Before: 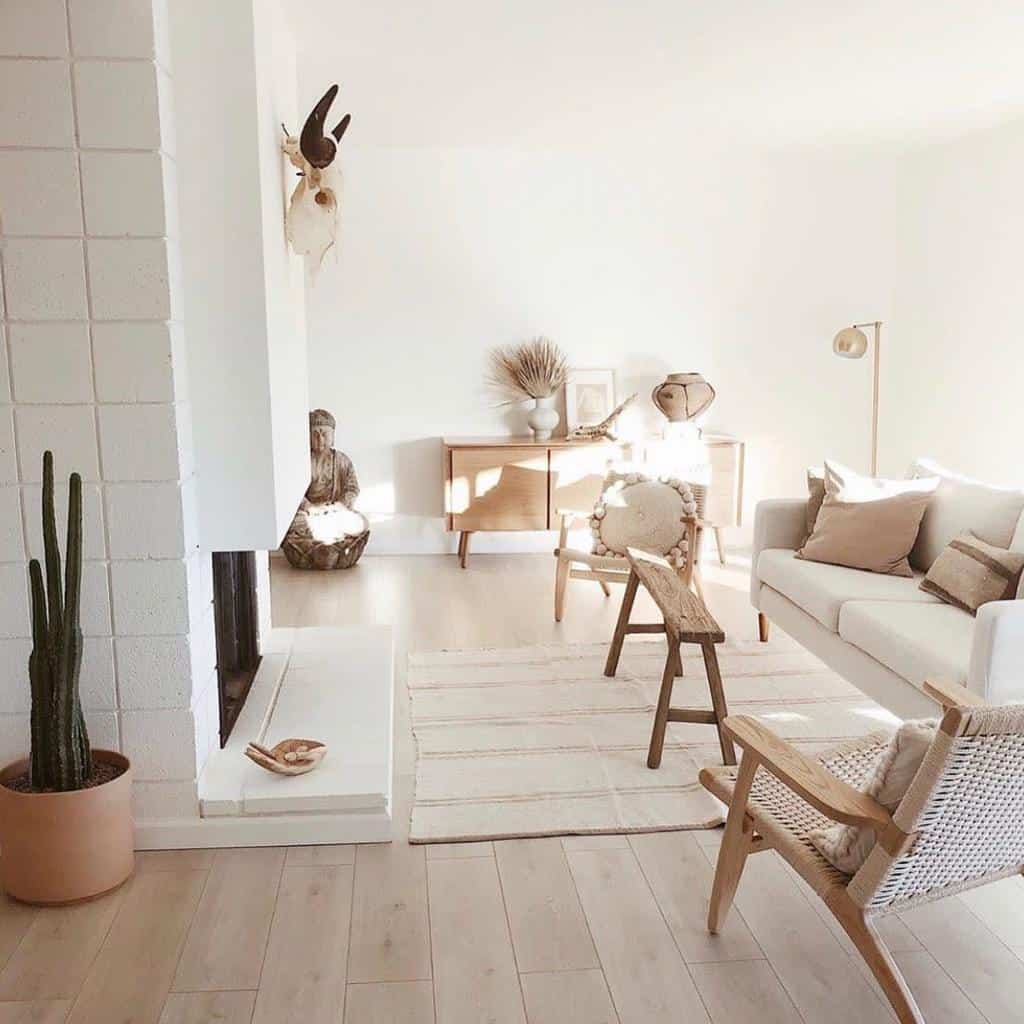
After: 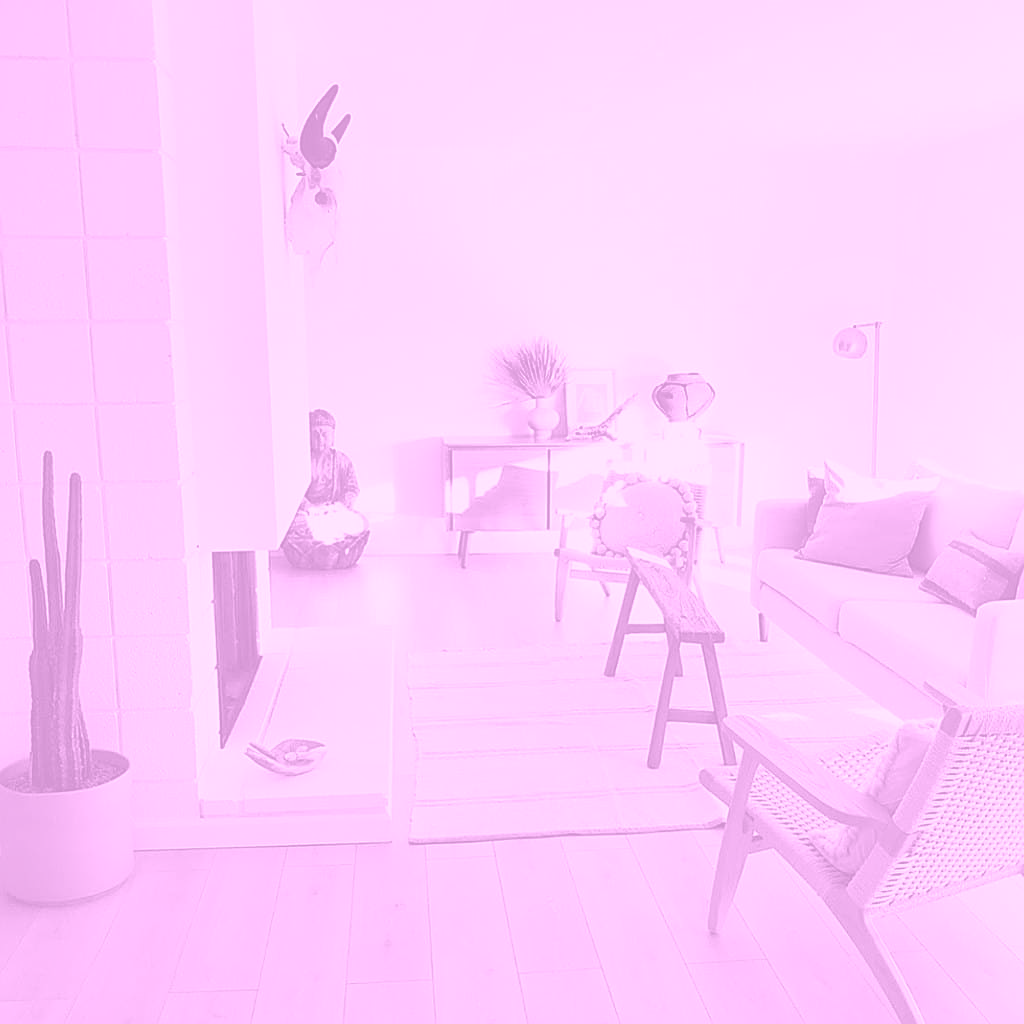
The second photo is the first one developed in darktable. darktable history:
sharpen: on, module defaults
colorize: hue 331.2°, saturation 75%, source mix 30.28%, lightness 70.52%, version 1
shadows and highlights: low approximation 0.01, soften with gaussian
